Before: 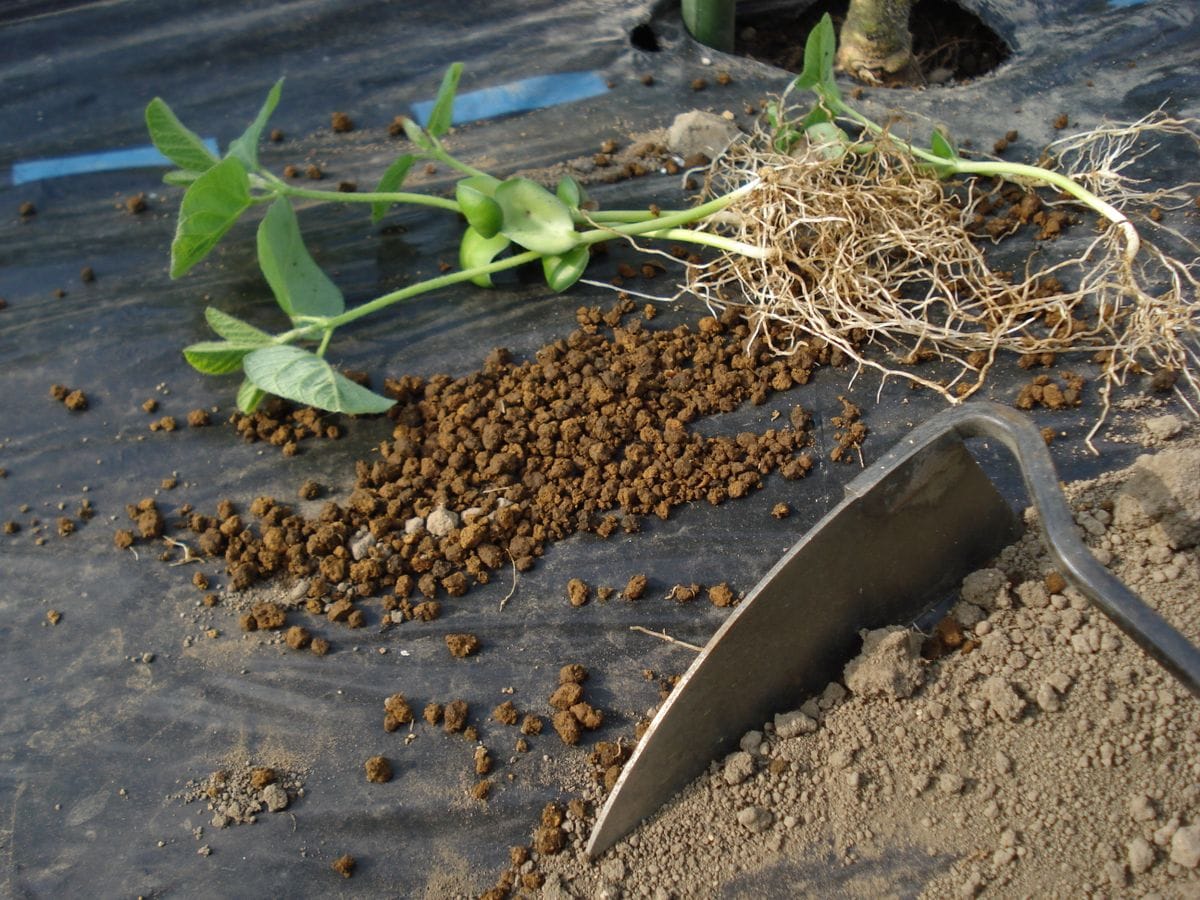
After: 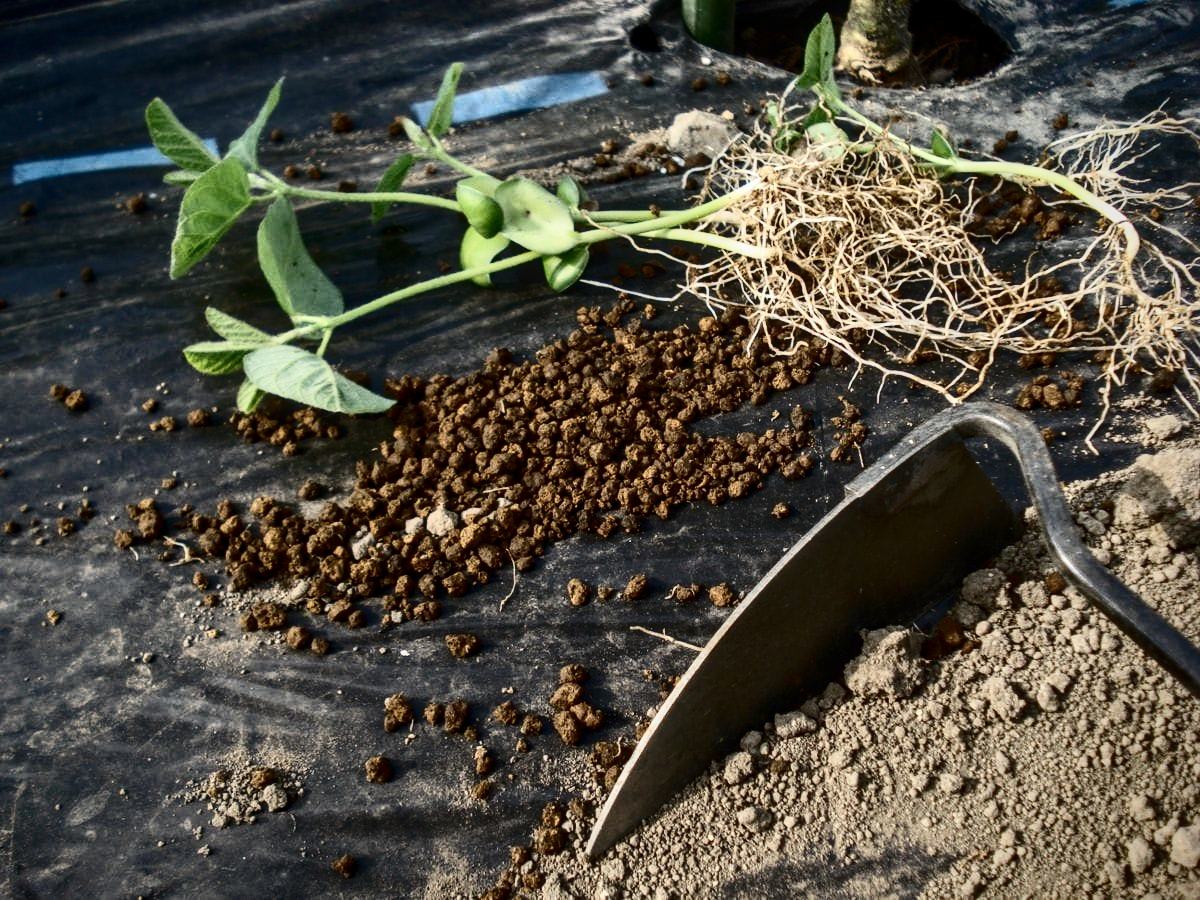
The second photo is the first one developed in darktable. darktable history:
vignetting: saturation 0.37
contrast brightness saturation: contrast 0.501, saturation -0.104
local contrast: on, module defaults
